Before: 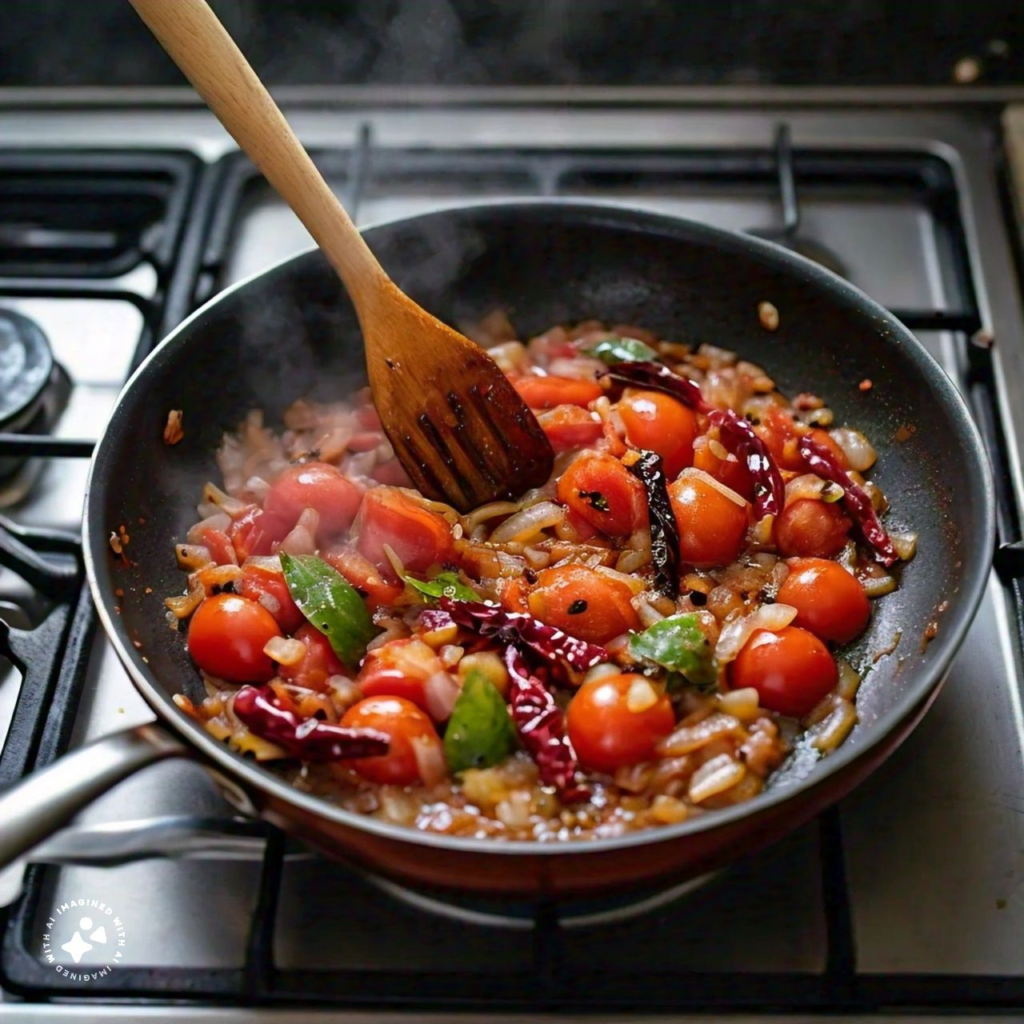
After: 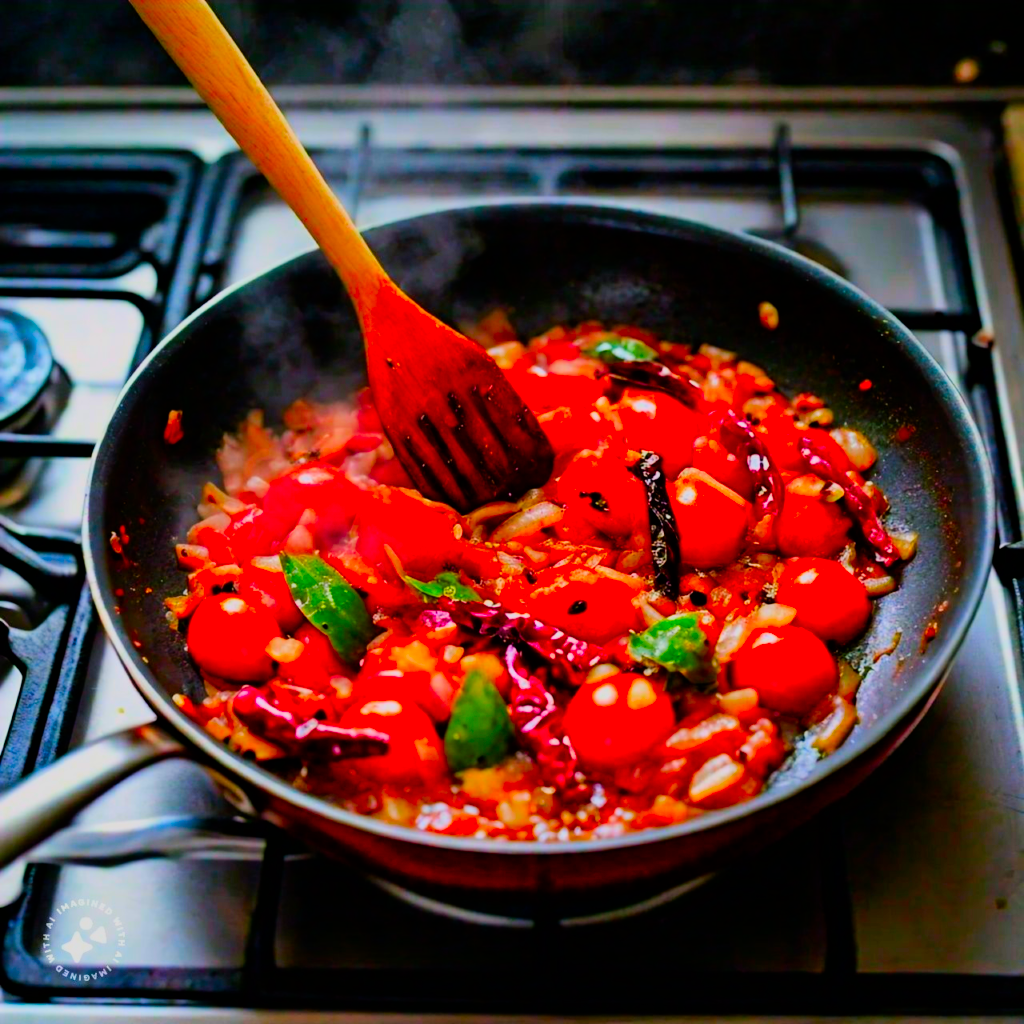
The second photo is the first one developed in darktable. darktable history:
color correction: saturation 3
levels: levels [0, 0.476, 0.951]
filmic rgb: black relative exposure -9.22 EV, white relative exposure 6.77 EV, hardness 3.07, contrast 1.05
